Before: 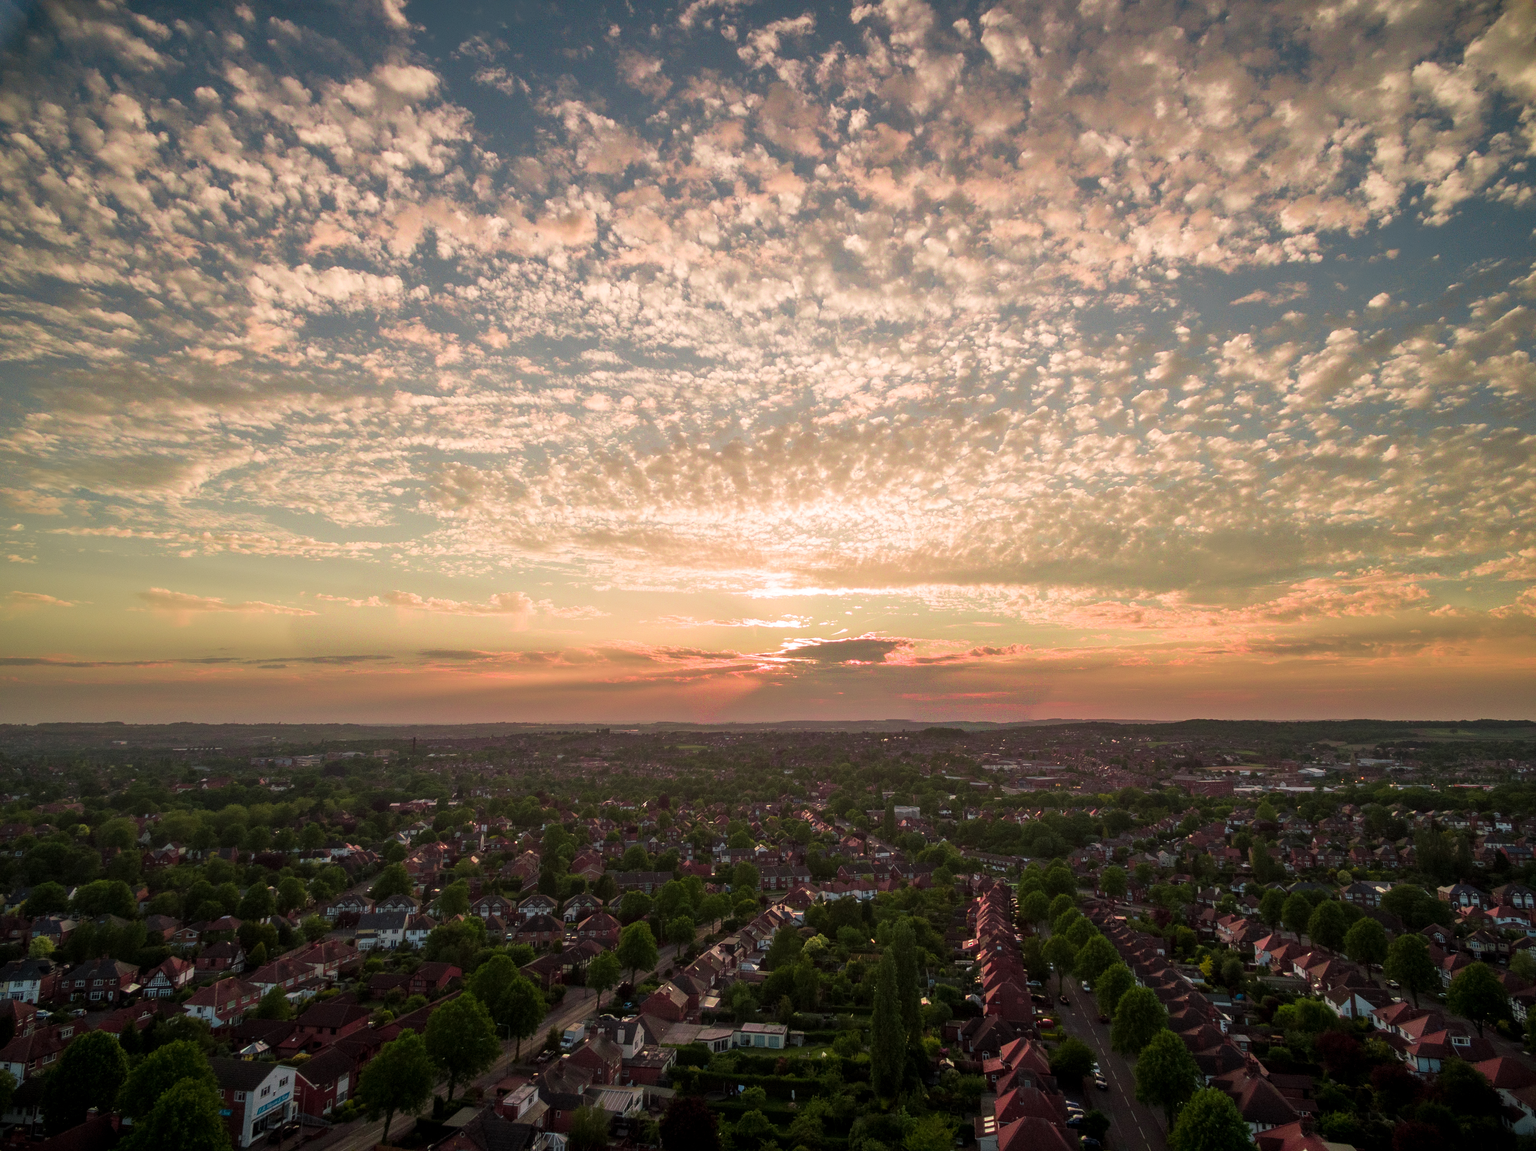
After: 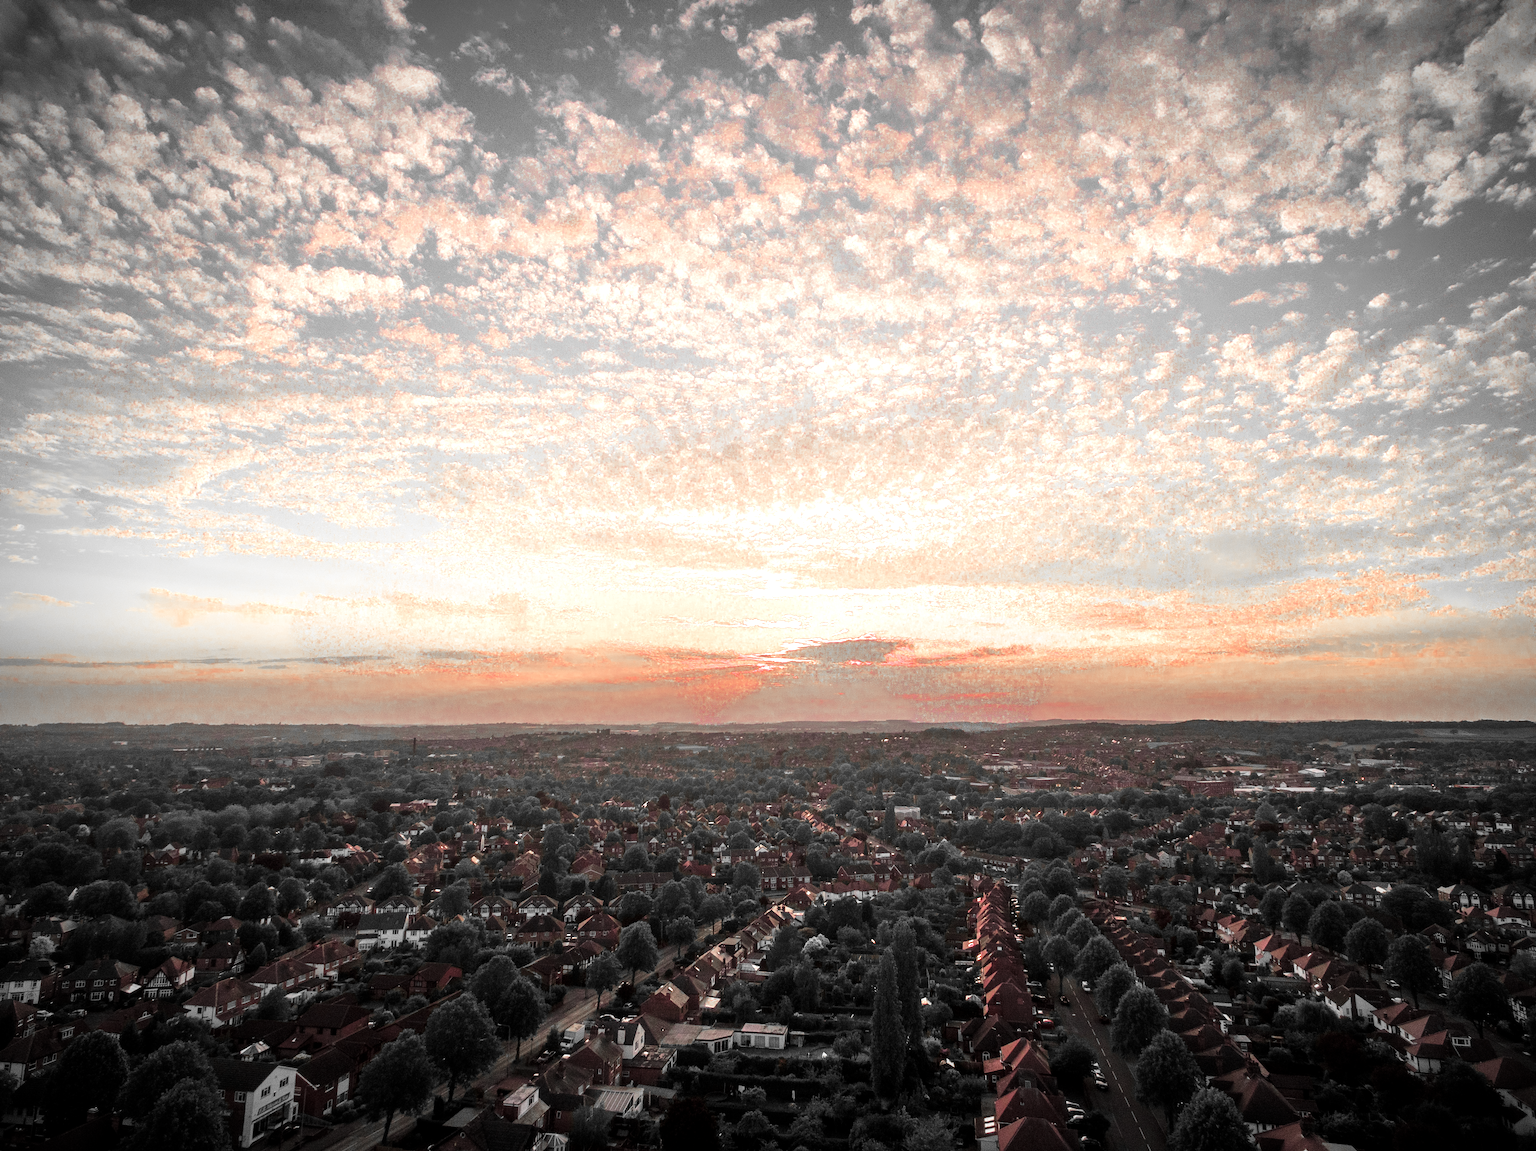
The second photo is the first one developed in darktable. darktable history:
vibrance: vibrance 67%
contrast brightness saturation: contrast 0.1, saturation -0.36
tone curve: curves: ch0 [(0, 0) (0.004, 0.001) (0.133, 0.112) (0.325, 0.362) (0.832, 0.893) (1, 1)], color space Lab, linked channels, preserve colors none
vignetting: automatic ratio true
color zones: curves: ch0 [(0, 0.497) (0.096, 0.361) (0.221, 0.538) (0.429, 0.5) (0.571, 0.5) (0.714, 0.5) (0.857, 0.5) (1, 0.497)]; ch1 [(0, 0.5) (0.143, 0.5) (0.257, -0.002) (0.429, 0.04) (0.571, -0.001) (0.714, -0.015) (0.857, 0.024) (1, 0.5)]
exposure: exposure 0.74 EV, compensate highlight preservation false
